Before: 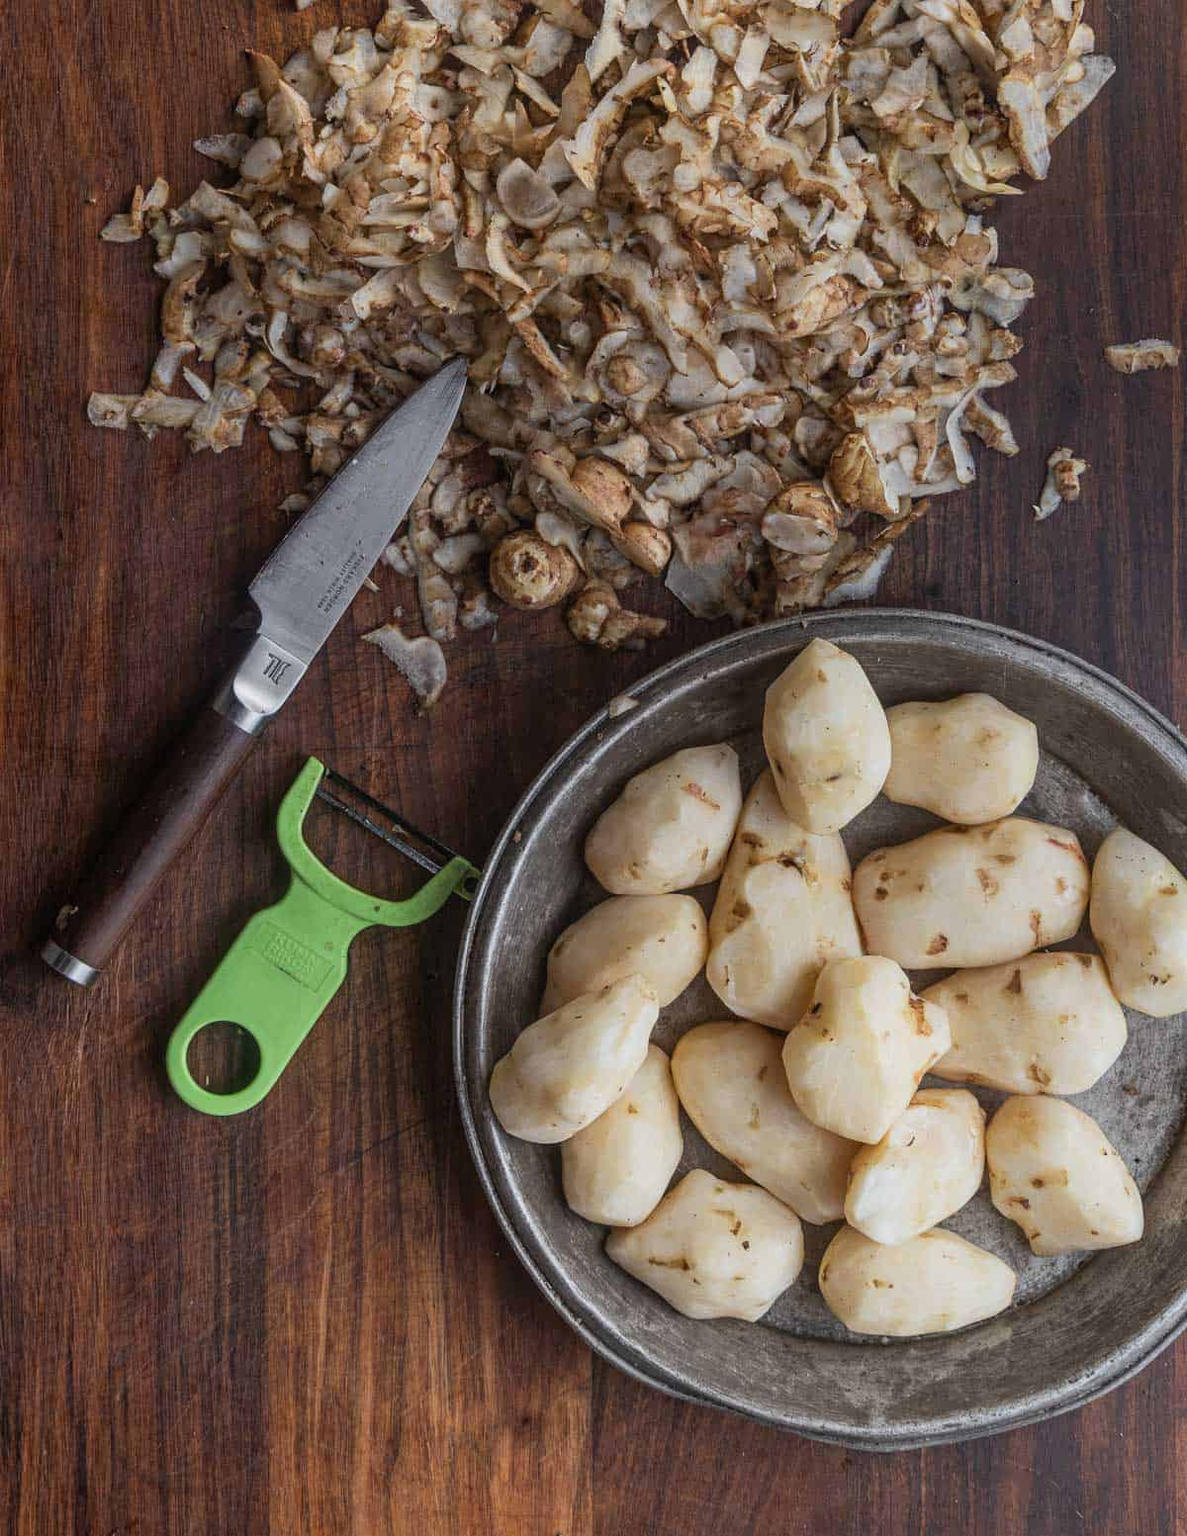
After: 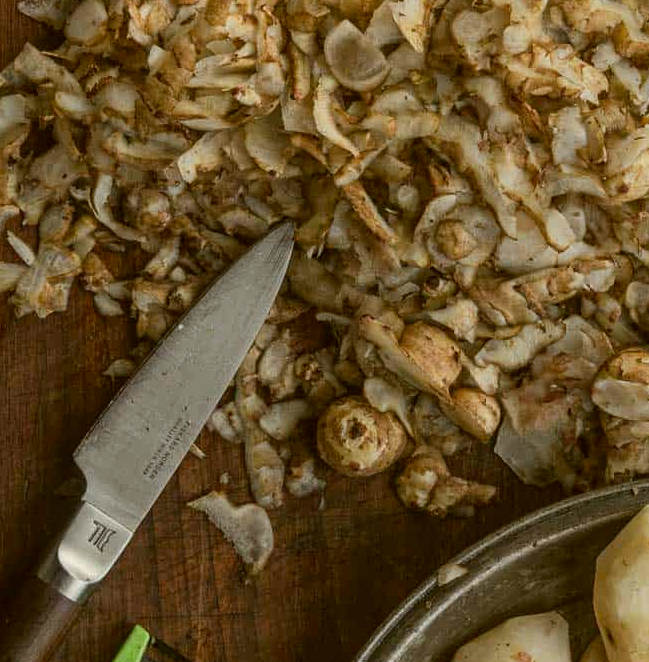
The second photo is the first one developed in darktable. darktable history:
crop: left 14.858%, top 9.066%, right 30.984%, bottom 48.257%
color correction: highlights a* -1.3, highlights b* 10.22, shadows a* 0.376, shadows b* 19.43
